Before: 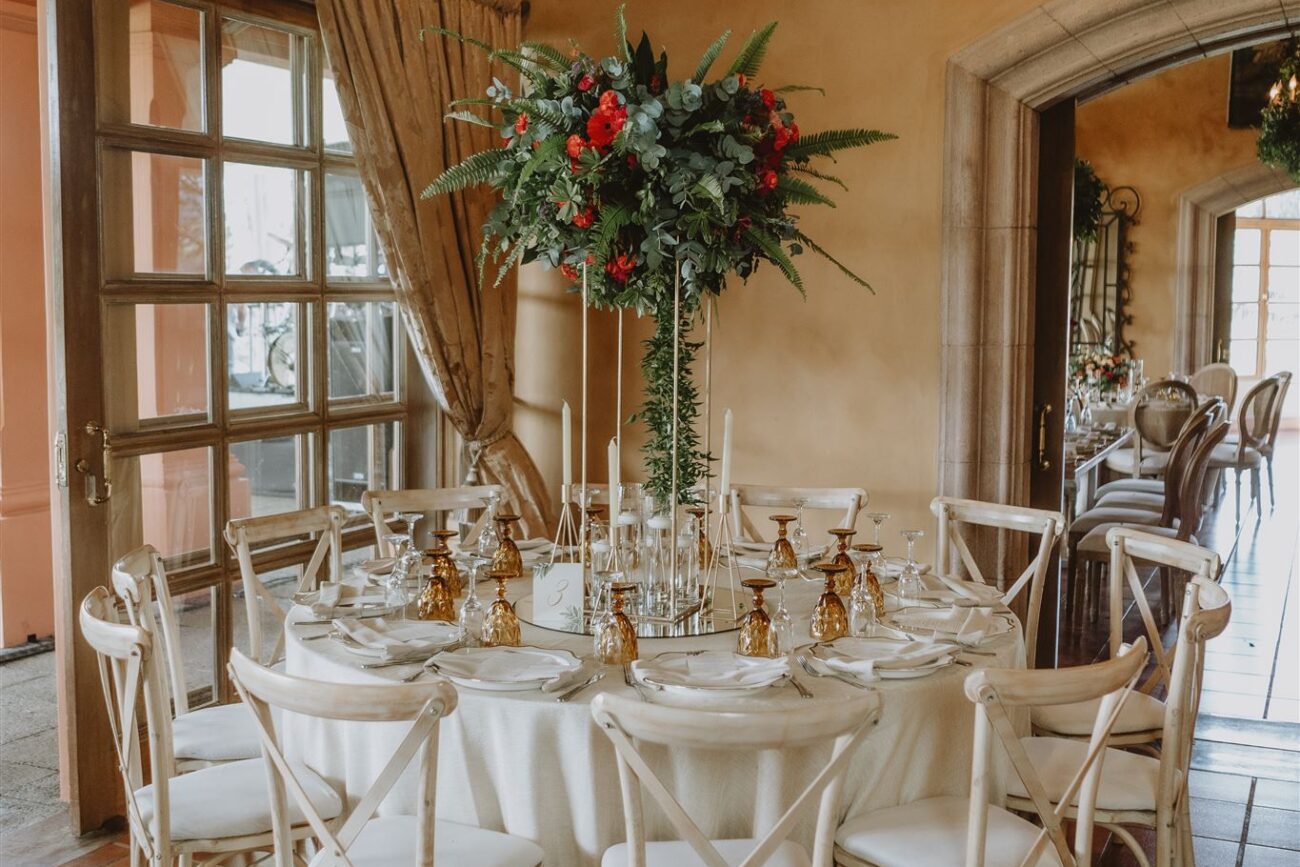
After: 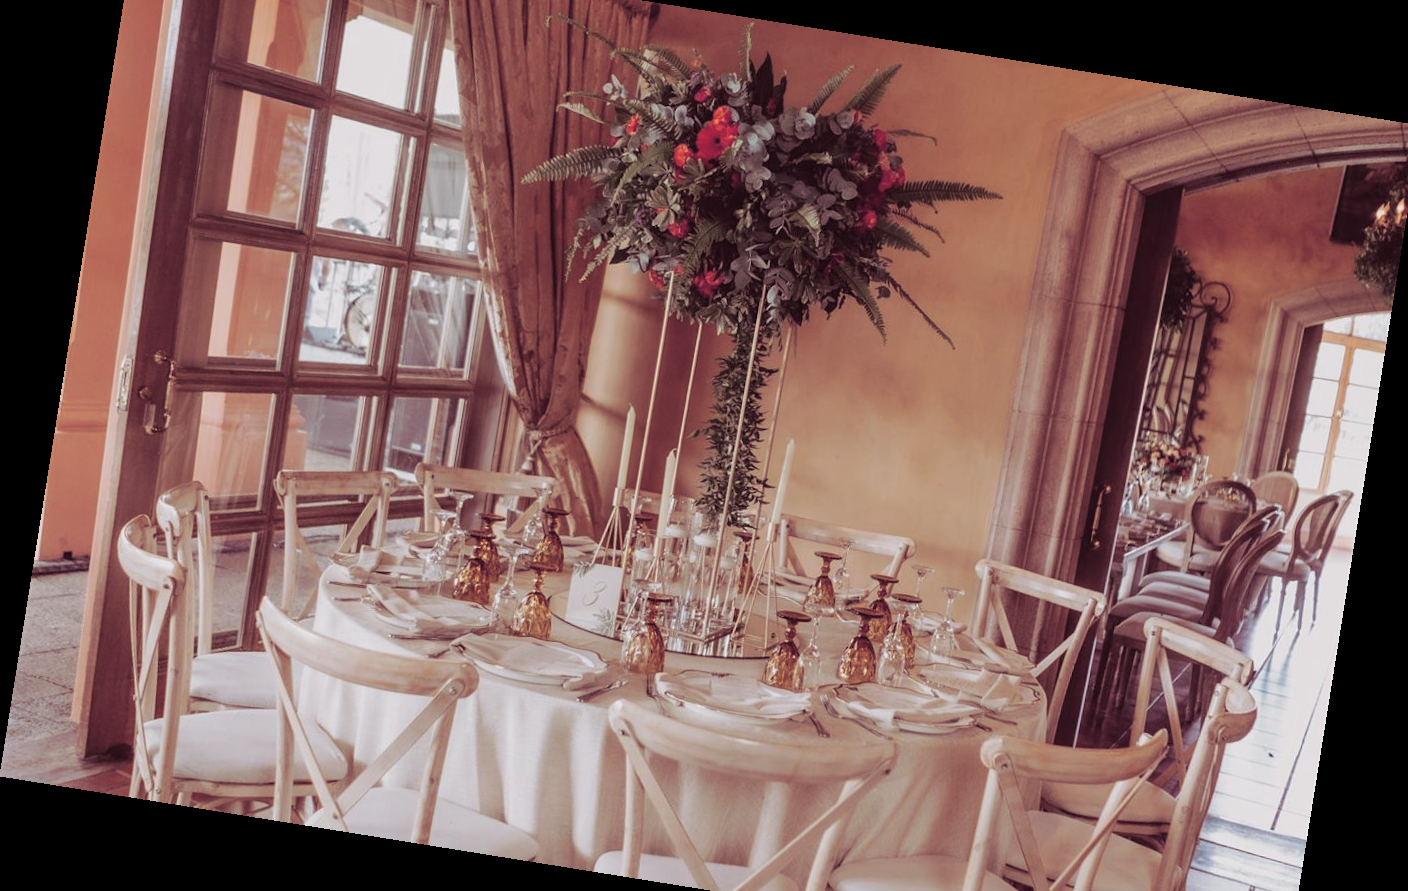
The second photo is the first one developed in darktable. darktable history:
split-toning: shadows › hue 316.8°, shadows › saturation 0.47, highlights › hue 201.6°, highlights › saturation 0, balance -41.97, compress 28.01%
rotate and perspective: rotation 9.12°, automatic cropping off
rgb levels: mode RGB, independent channels, levels [[0, 0.474, 1], [0, 0.5, 1], [0, 0.5, 1]]
crop: top 7.625%, bottom 8.027%
